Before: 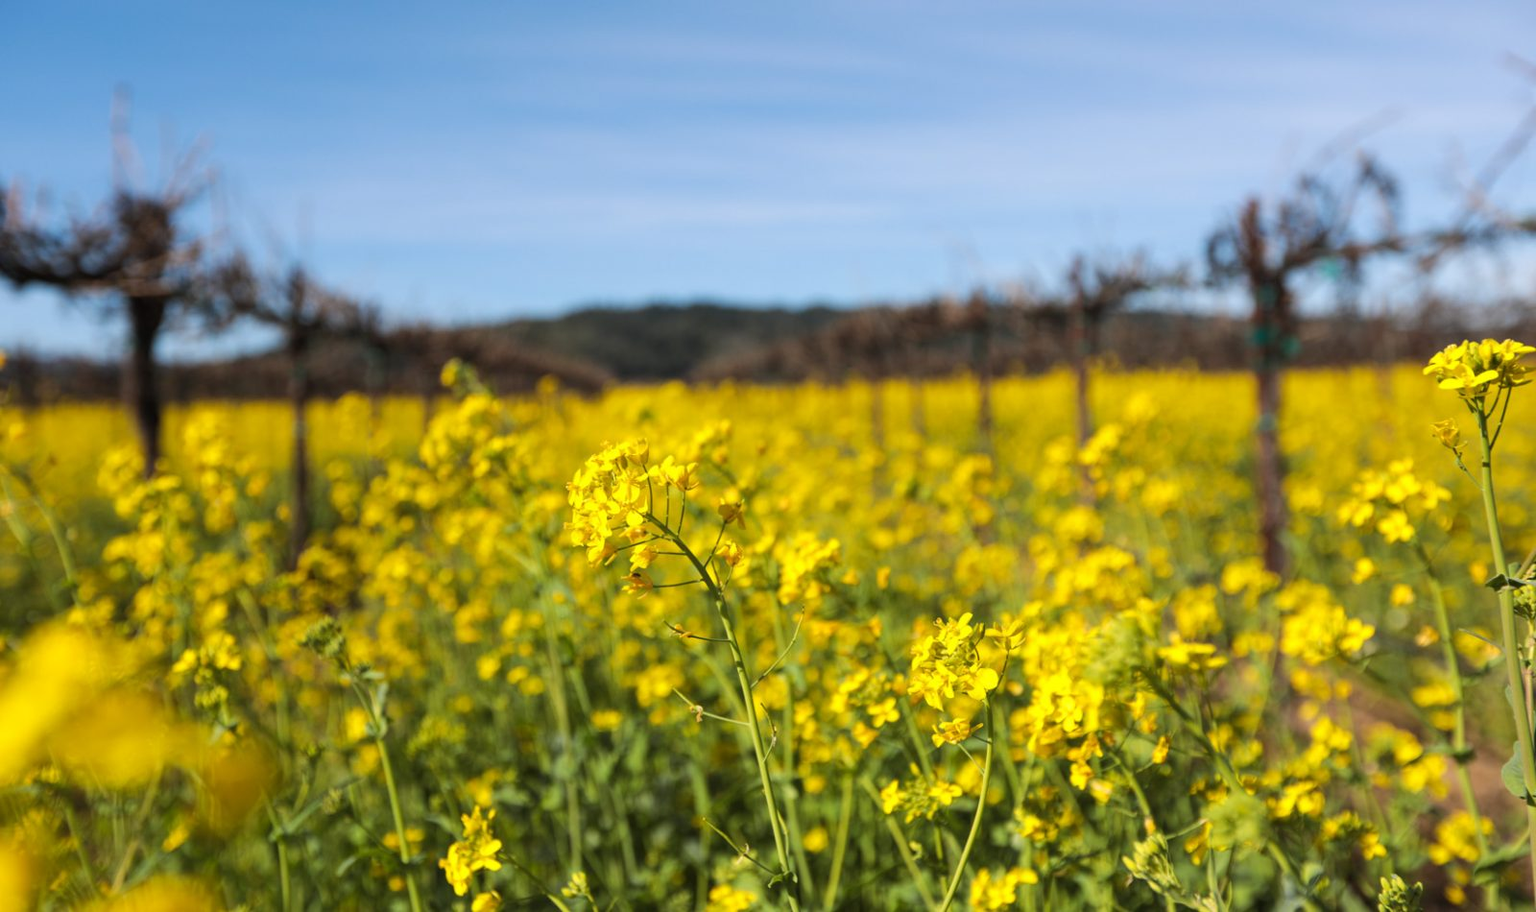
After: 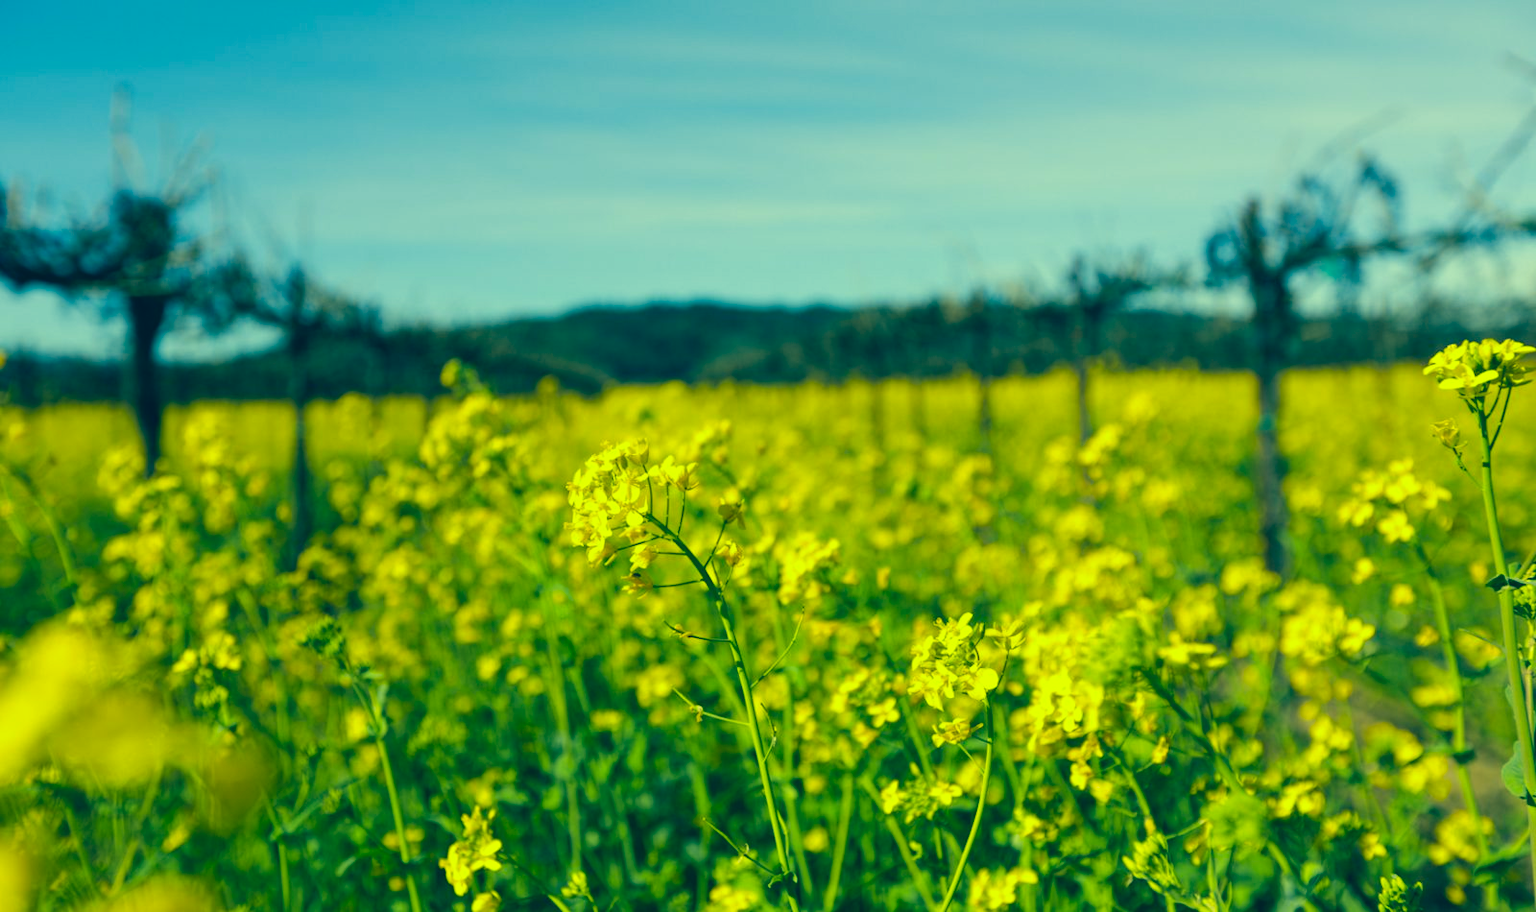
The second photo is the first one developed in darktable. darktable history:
color correction: highlights a* -16.04, highlights b* 39.53, shadows a* -39.28, shadows b* -25.98
